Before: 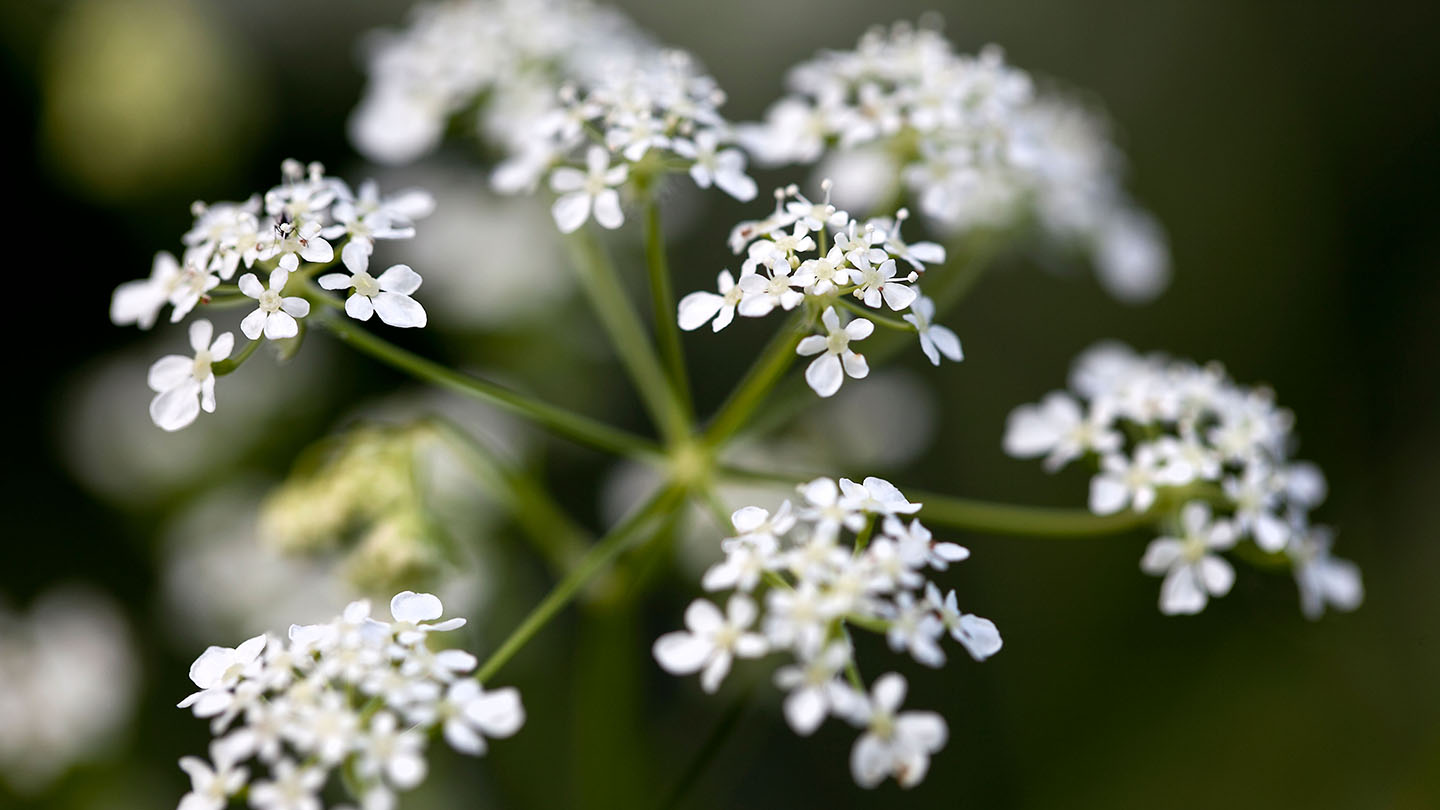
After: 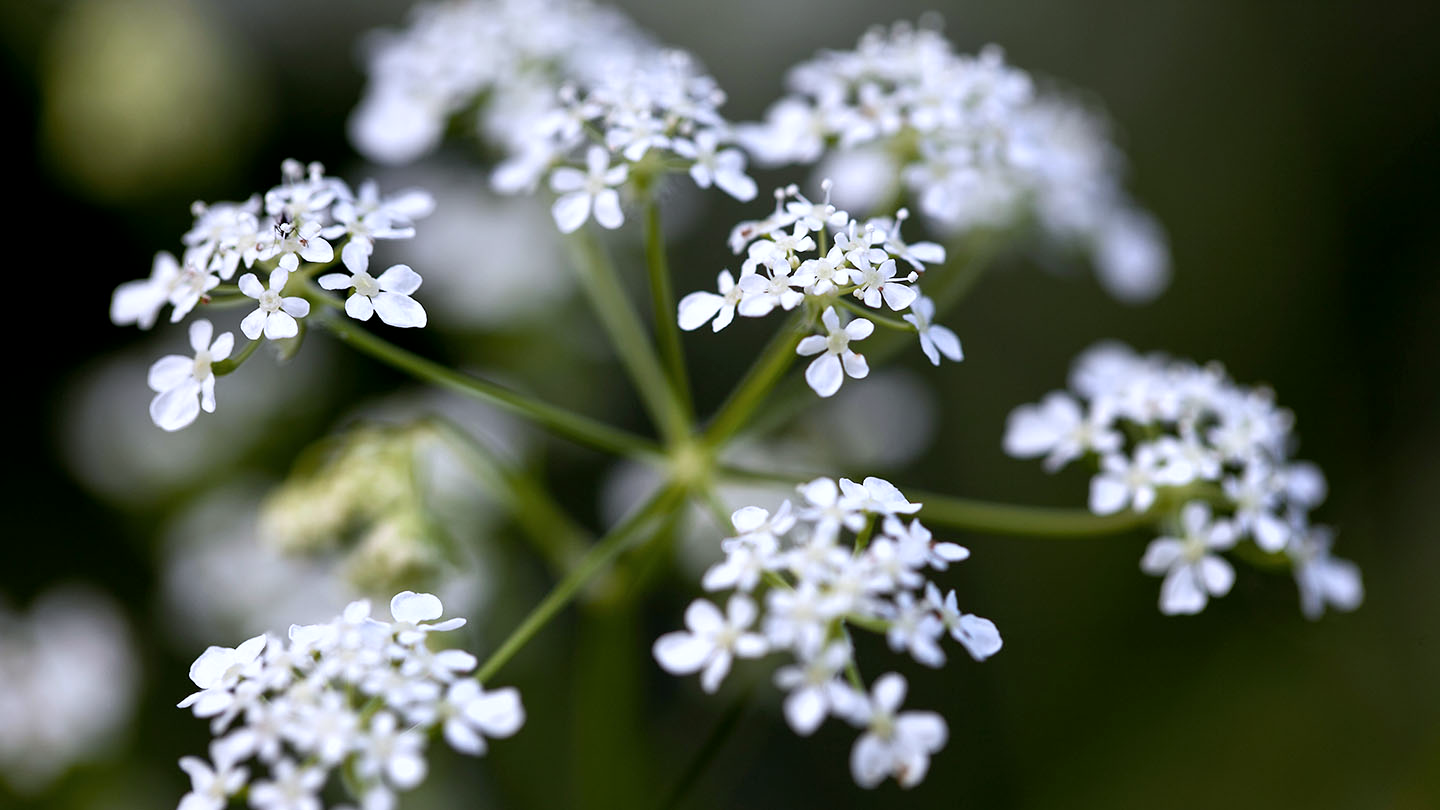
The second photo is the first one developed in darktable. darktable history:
exposure: black level correction 0.001, compensate highlight preservation false
white balance: red 0.967, blue 1.119, emerald 0.756
color zones: curves: ch0 [(0, 0.613) (0.01, 0.613) (0.245, 0.448) (0.498, 0.529) (0.642, 0.665) (0.879, 0.777) (0.99, 0.613)]; ch1 [(0, 0) (0.143, 0) (0.286, 0) (0.429, 0) (0.571, 0) (0.714, 0) (0.857, 0)], mix -93.41%
